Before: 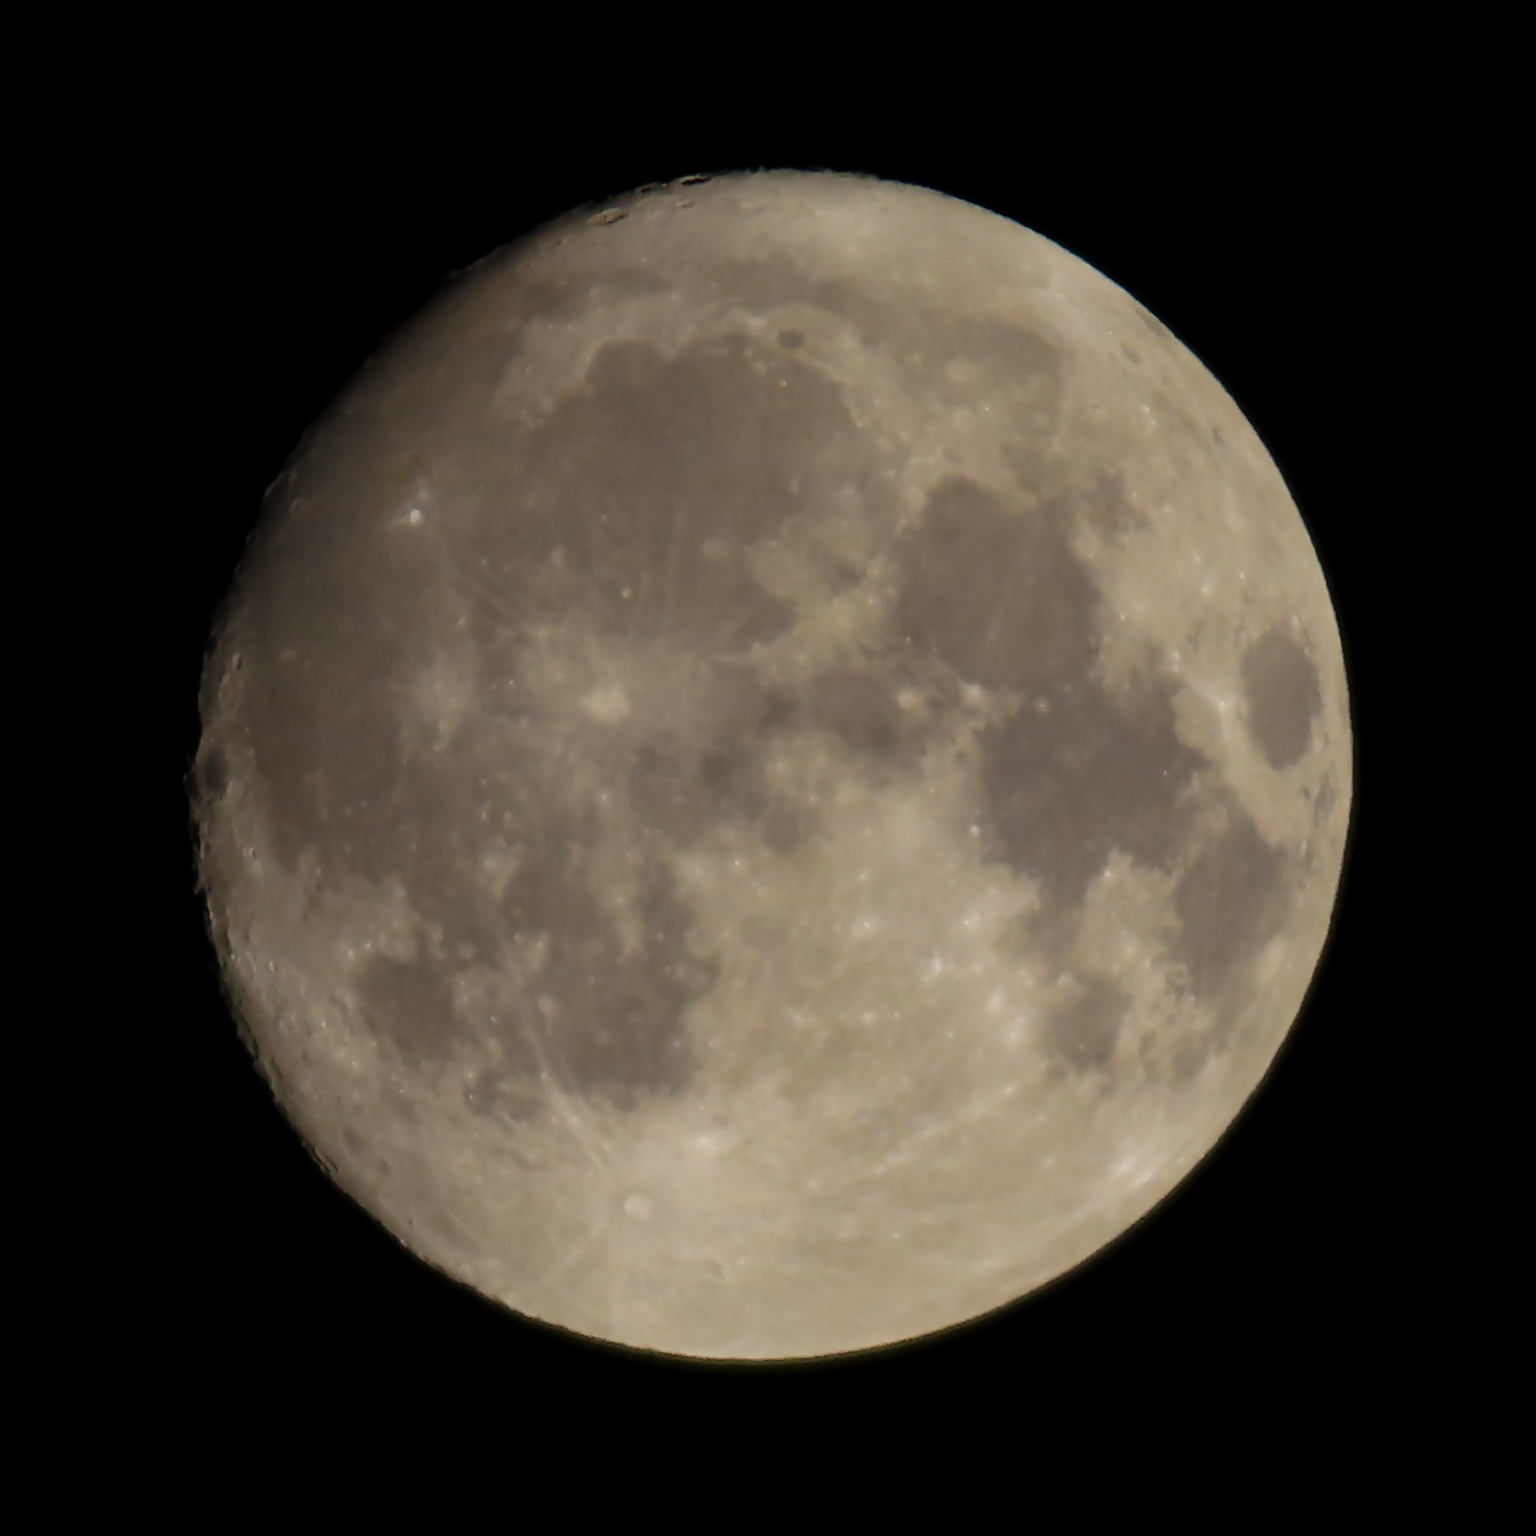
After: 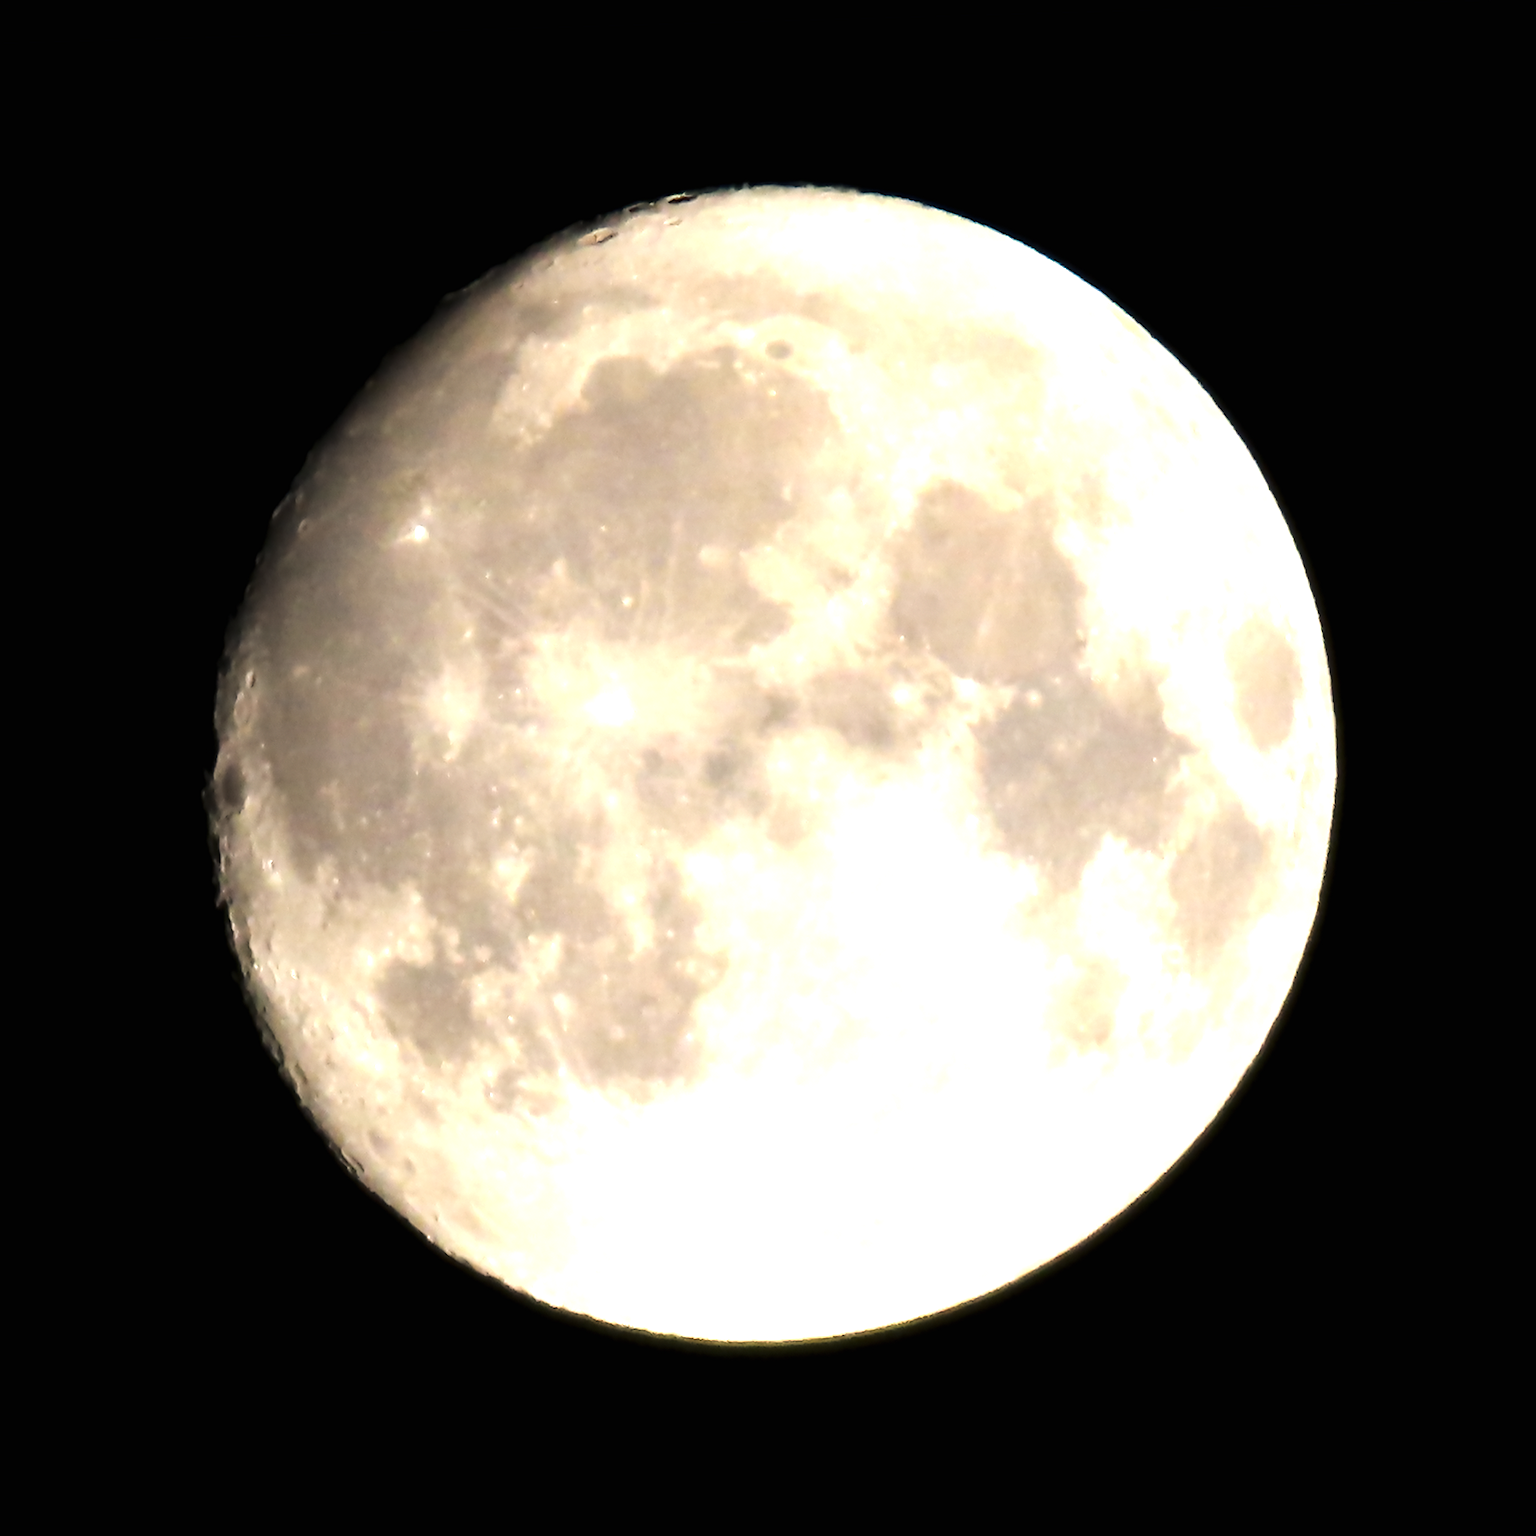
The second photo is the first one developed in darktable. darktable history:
rotate and perspective: rotation -1.77°, lens shift (horizontal) 0.004, automatic cropping off
exposure: black level correction 0, exposure 1.741 EV, compensate exposure bias true, compensate highlight preservation false
tone equalizer: -8 EV -0.75 EV, -7 EV -0.7 EV, -6 EV -0.6 EV, -5 EV -0.4 EV, -3 EV 0.4 EV, -2 EV 0.6 EV, -1 EV 0.7 EV, +0 EV 0.75 EV, edges refinement/feathering 500, mask exposure compensation -1.57 EV, preserve details no
